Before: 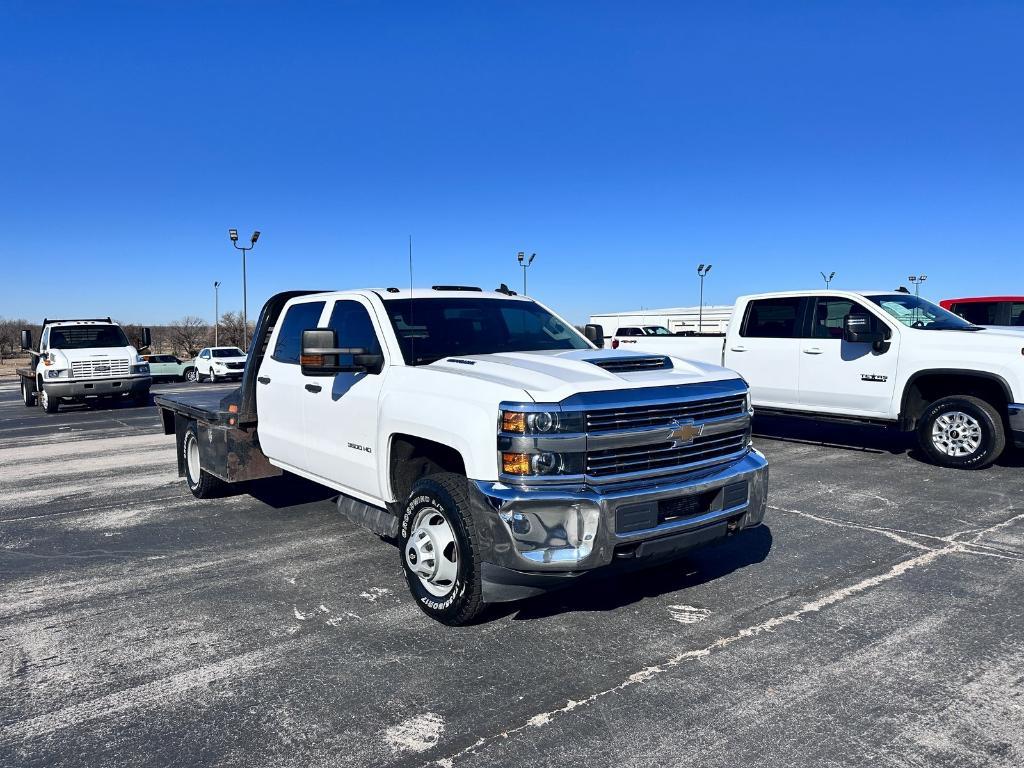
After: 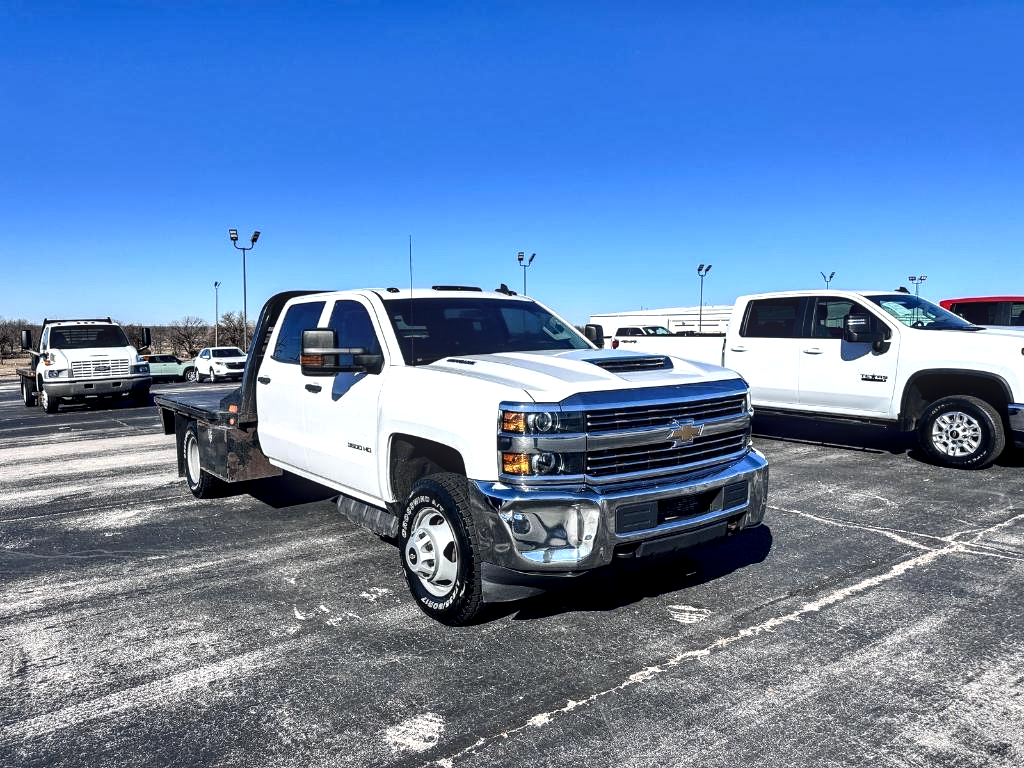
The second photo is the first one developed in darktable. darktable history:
local contrast: detail 140%
tone equalizer: -8 EV -0.417 EV, -7 EV -0.389 EV, -6 EV -0.333 EV, -5 EV -0.222 EV, -3 EV 0.222 EV, -2 EV 0.333 EV, -1 EV 0.389 EV, +0 EV 0.417 EV, edges refinement/feathering 500, mask exposure compensation -1.57 EV, preserve details no
